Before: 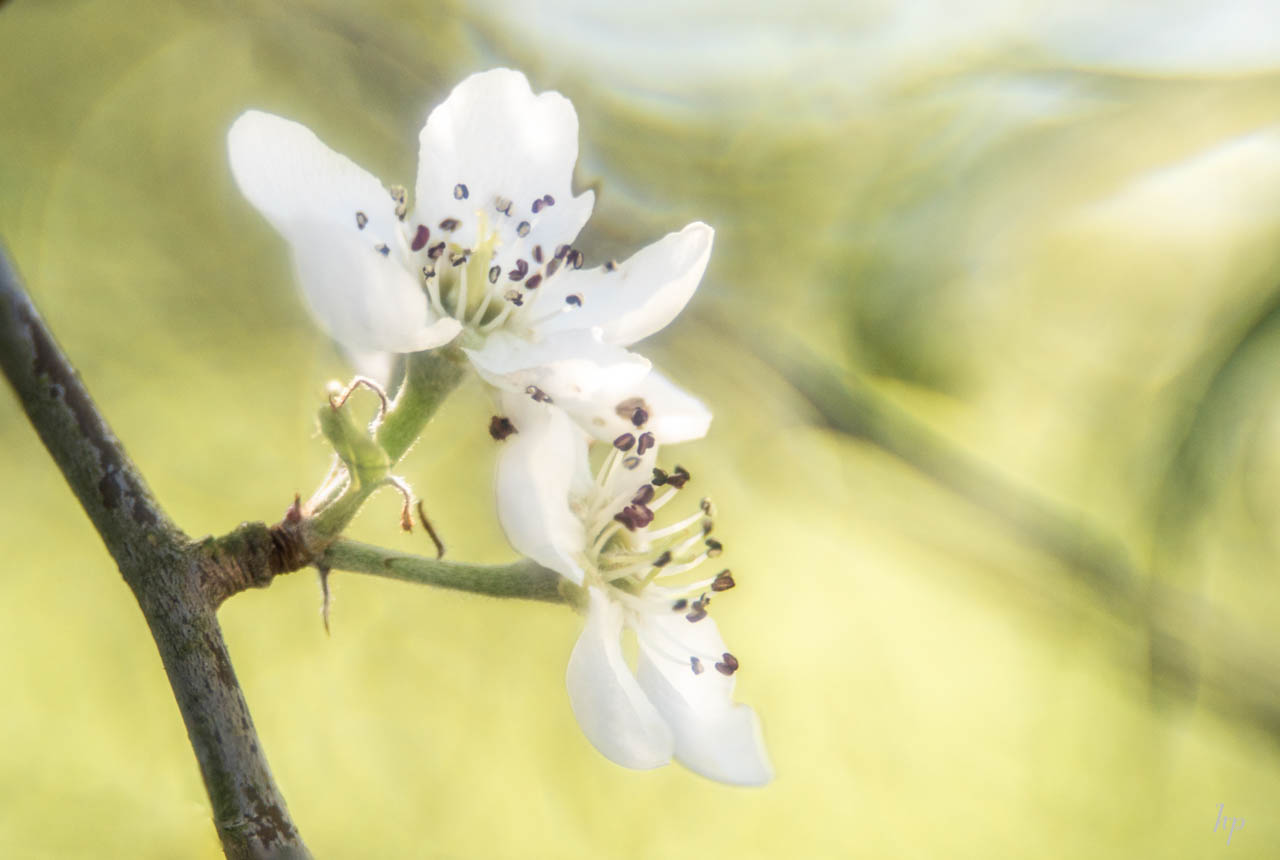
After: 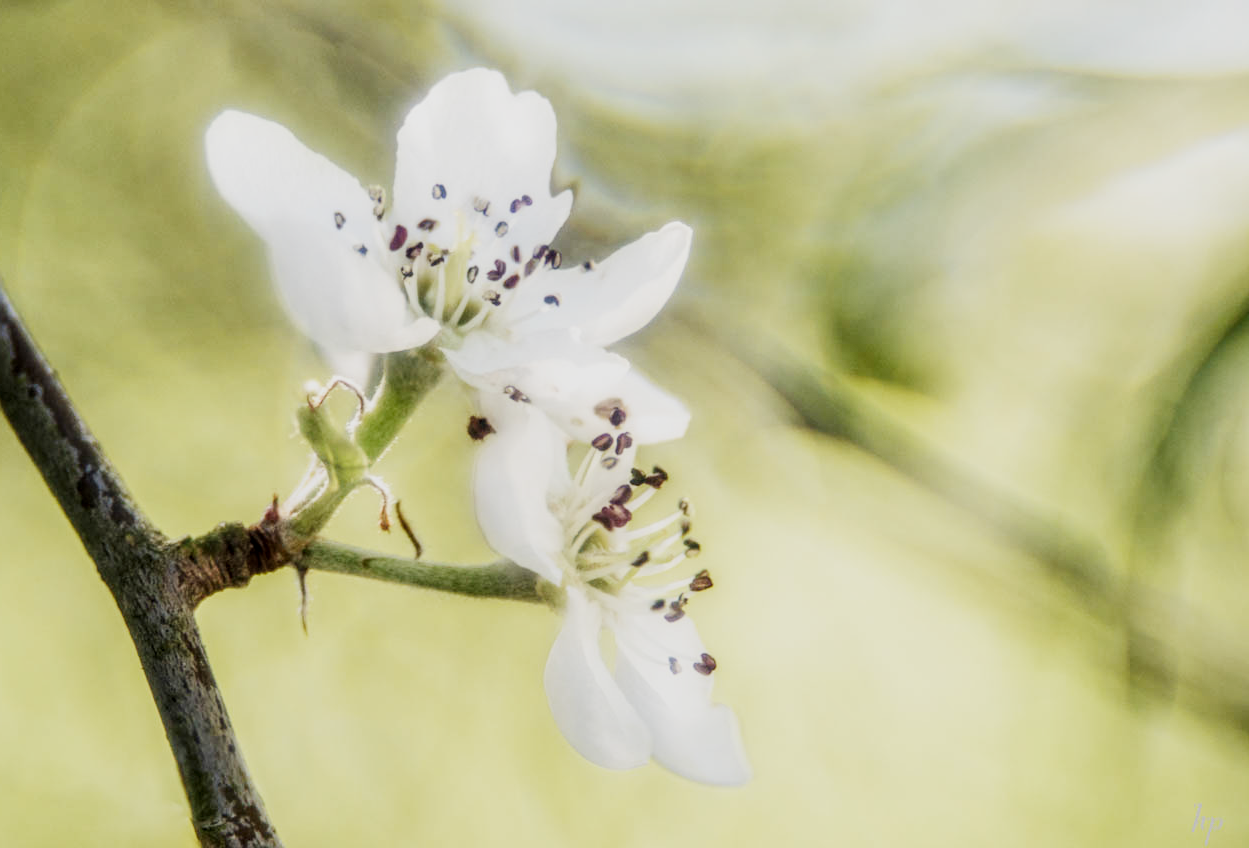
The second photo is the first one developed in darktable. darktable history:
sigmoid: contrast 1.69, skew -0.23, preserve hue 0%, red attenuation 0.1, red rotation 0.035, green attenuation 0.1, green rotation -0.017, blue attenuation 0.15, blue rotation -0.052, base primaries Rec2020
local contrast: detail 130%
crop and rotate: left 1.774%, right 0.633%, bottom 1.28%
